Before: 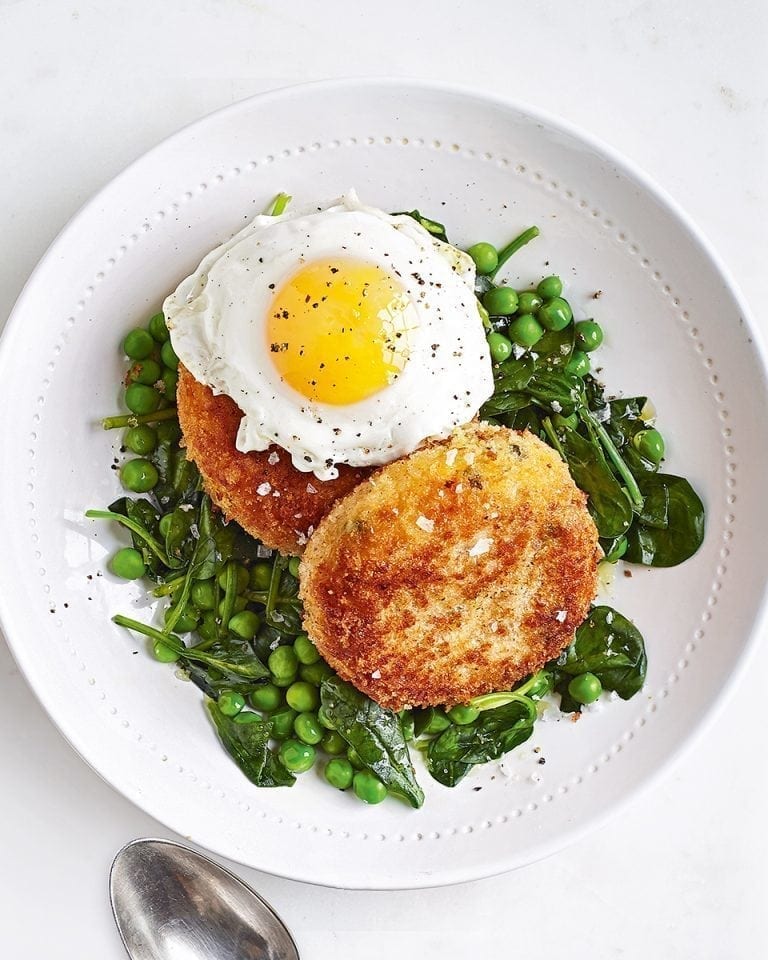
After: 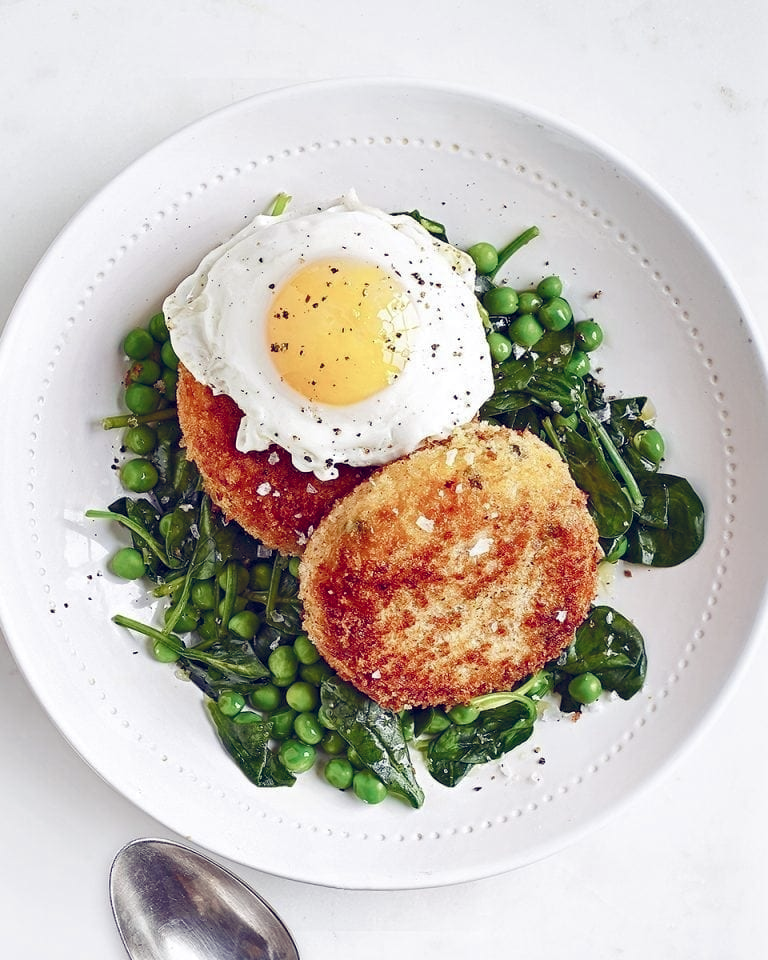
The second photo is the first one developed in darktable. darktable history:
color balance rgb: shadows lift › luminance -21.931%, shadows lift › chroma 8.76%, shadows lift › hue 282.68°, global offset › chroma 0.148%, global offset › hue 253.11°, perceptual saturation grading › global saturation 20%, perceptual saturation grading › highlights -49.373%, perceptual saturation grading › shadows 25.405%
